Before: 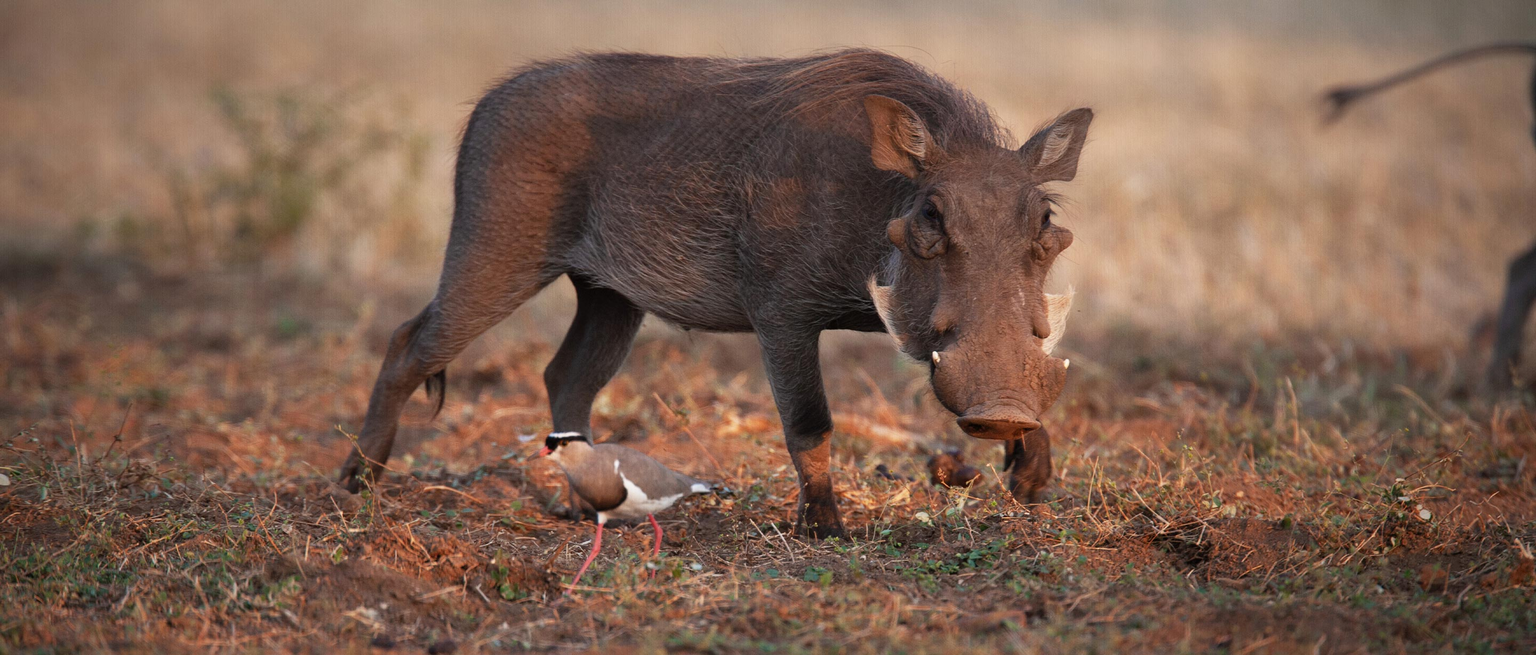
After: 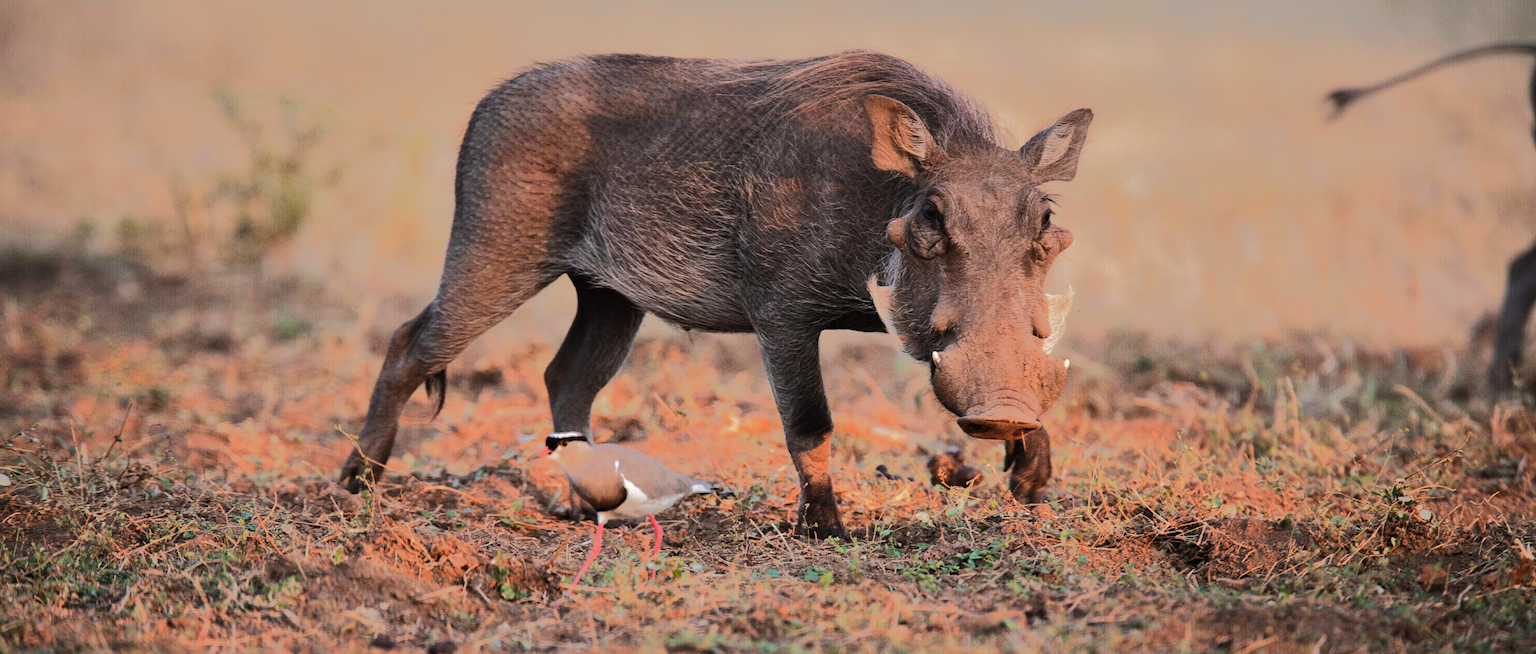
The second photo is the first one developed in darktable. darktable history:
shadows and highlights: shadows 29.46, highlights -29.22, low approximation 0.01, soften with gaussian
tone equalizer: -8 EV -0.53 EV, -7 EV -0.334 EV, -6 EV -0.073 EV, -5 EV 0.439 EV, -4 EV 0.991 EV, -3 EV 0.826 EV, -2 EV -0.012 EV, -1 EV 0.132 EV, +0 EV -0.026 EV, edges refinement/feathering 500, mask exposure compensation -1.57 EV, preserve details no
vignetting: fall-off start 100.98%, dithering 8-bit output
